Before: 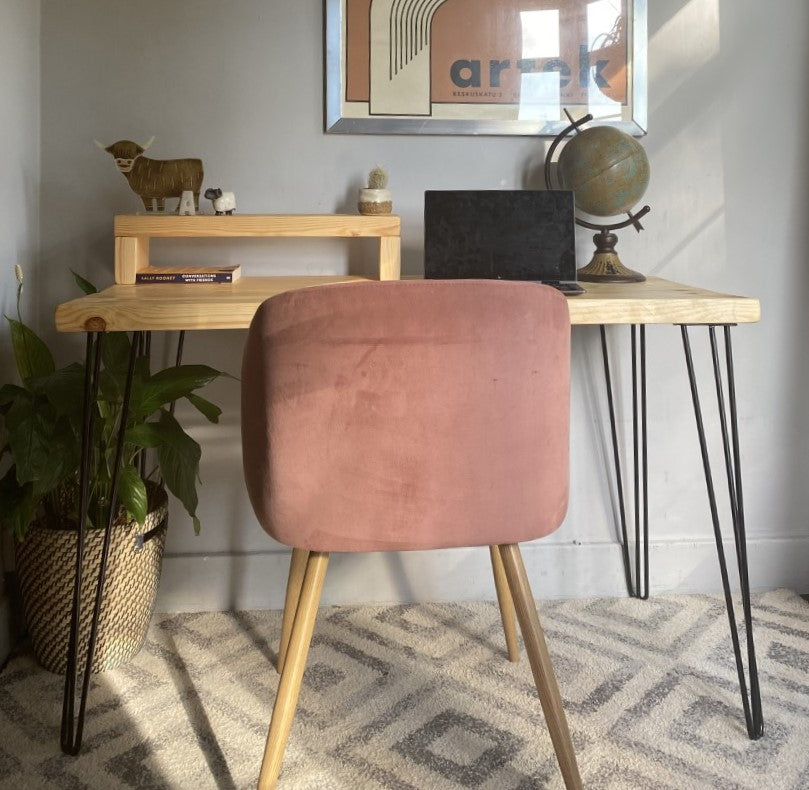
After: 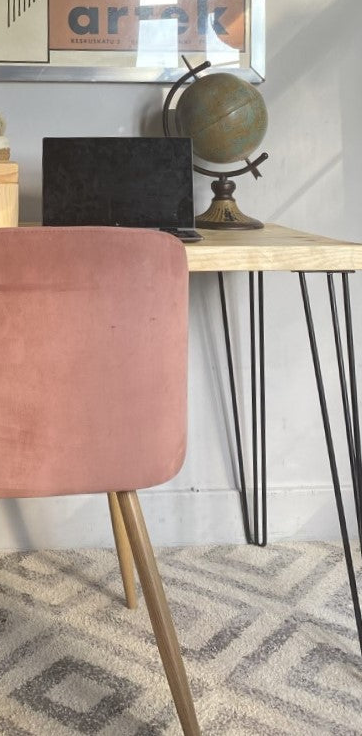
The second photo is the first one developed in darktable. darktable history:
crop: left 47.281%, top 6.723%, right 7.88%
